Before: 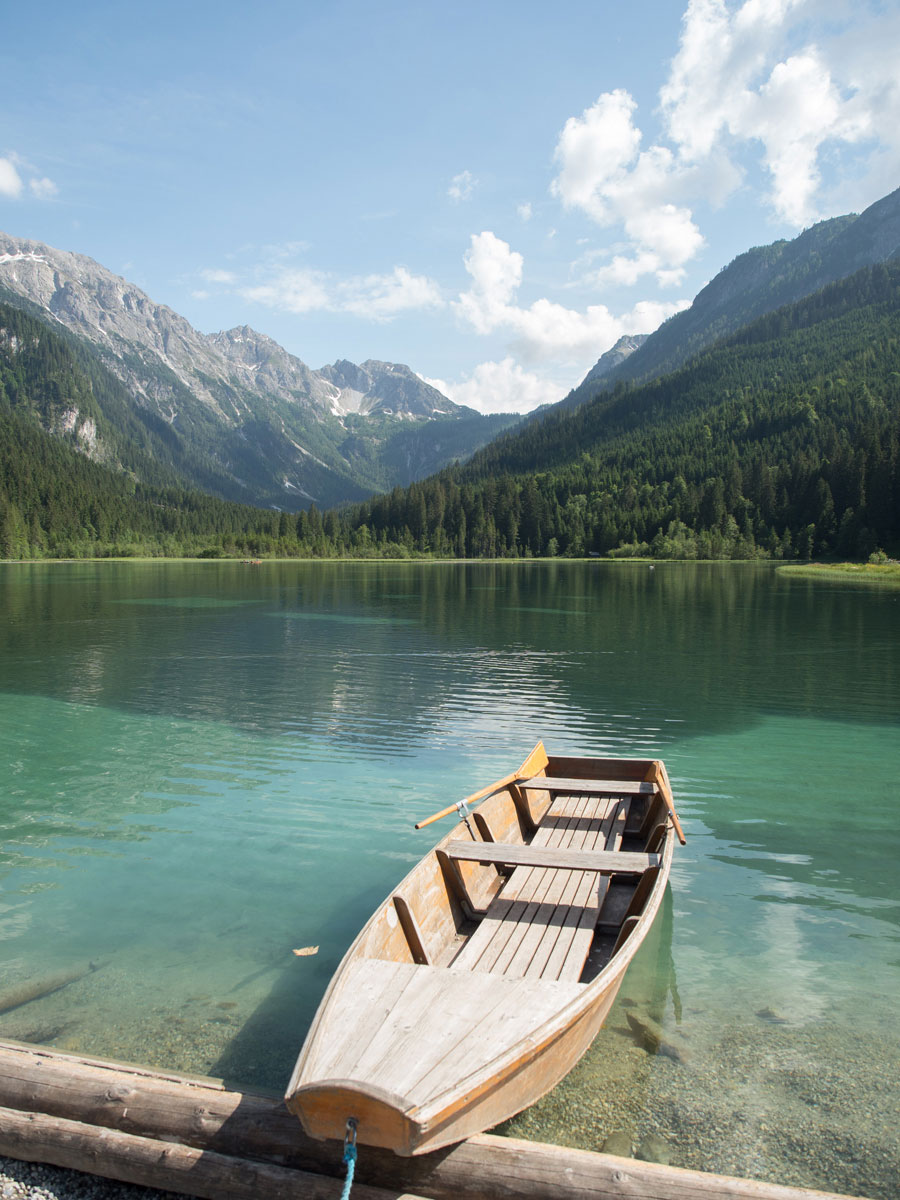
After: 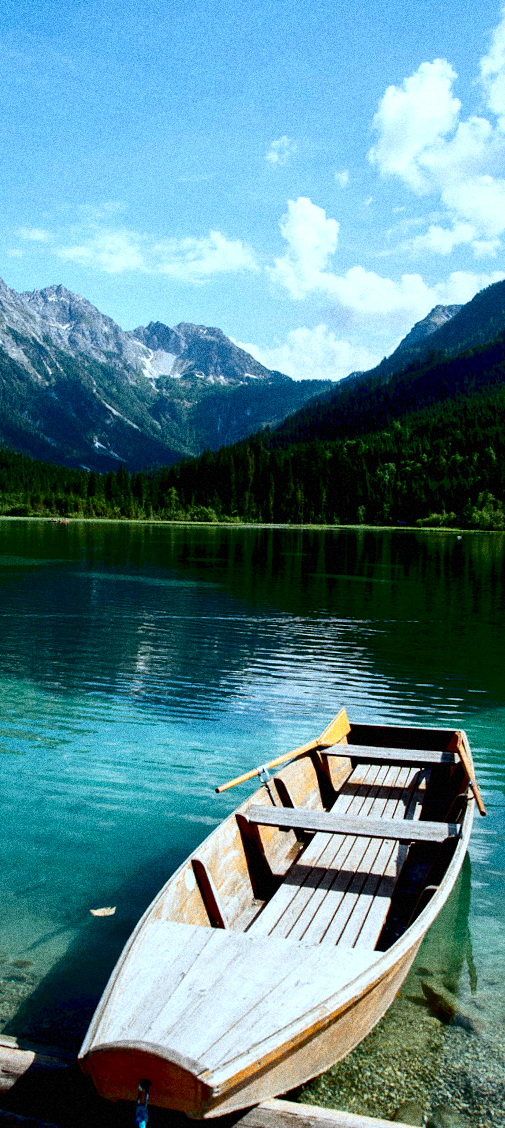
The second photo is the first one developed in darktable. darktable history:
grain: coarseness 14.49 ISO, strength 48.04%, mid-tones bias 35%
contrast brightness saturation: contrast 0.22, brightness -0.19, saturation 0.24
exposure: black level correction 0.047, exposure 0.013 EV, compensate highlight preservation false
color calibration: illuminant Planckian (black body), x 0.375, y 0.373, temperature 4117 K
crop: left 21.496%, right 22.254%
rotate and perspective: rotation 1.57°, crop left 0.018, crop right 0.982, crop top 0.039, crop bottom 0.961
local contrast: mode bilateral grid, contrast 25, coarseness 60, detail 151%, midtone range 0.2
